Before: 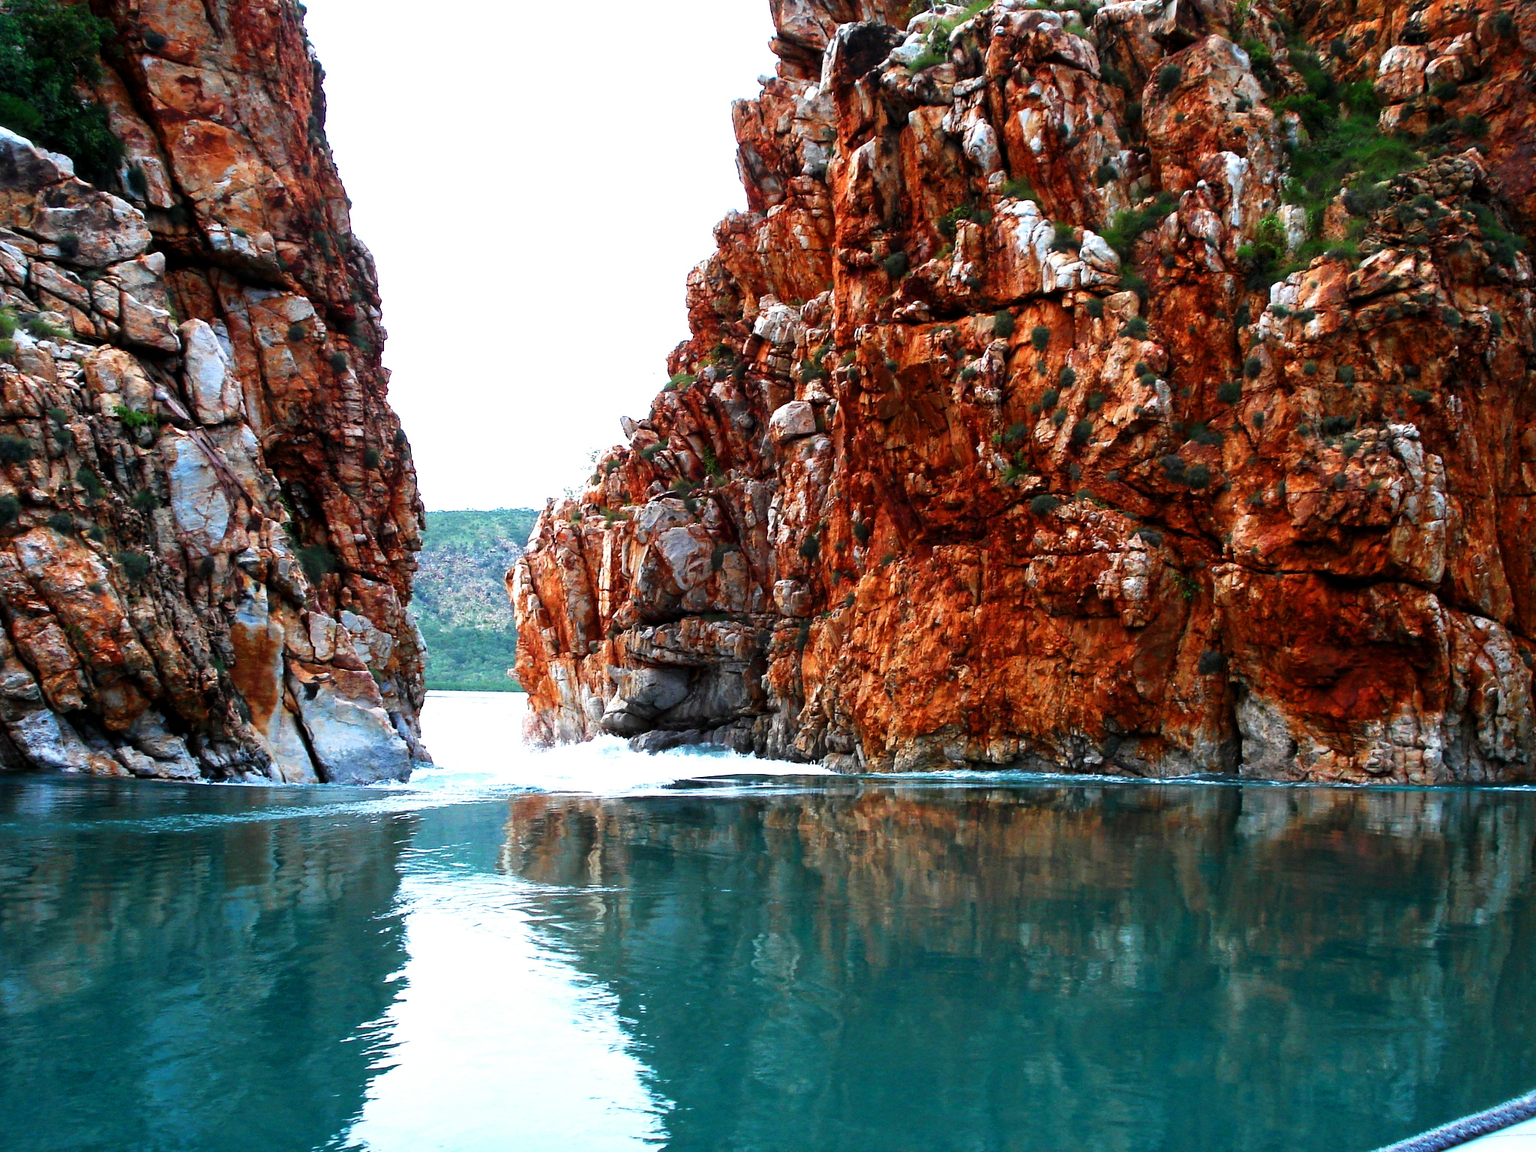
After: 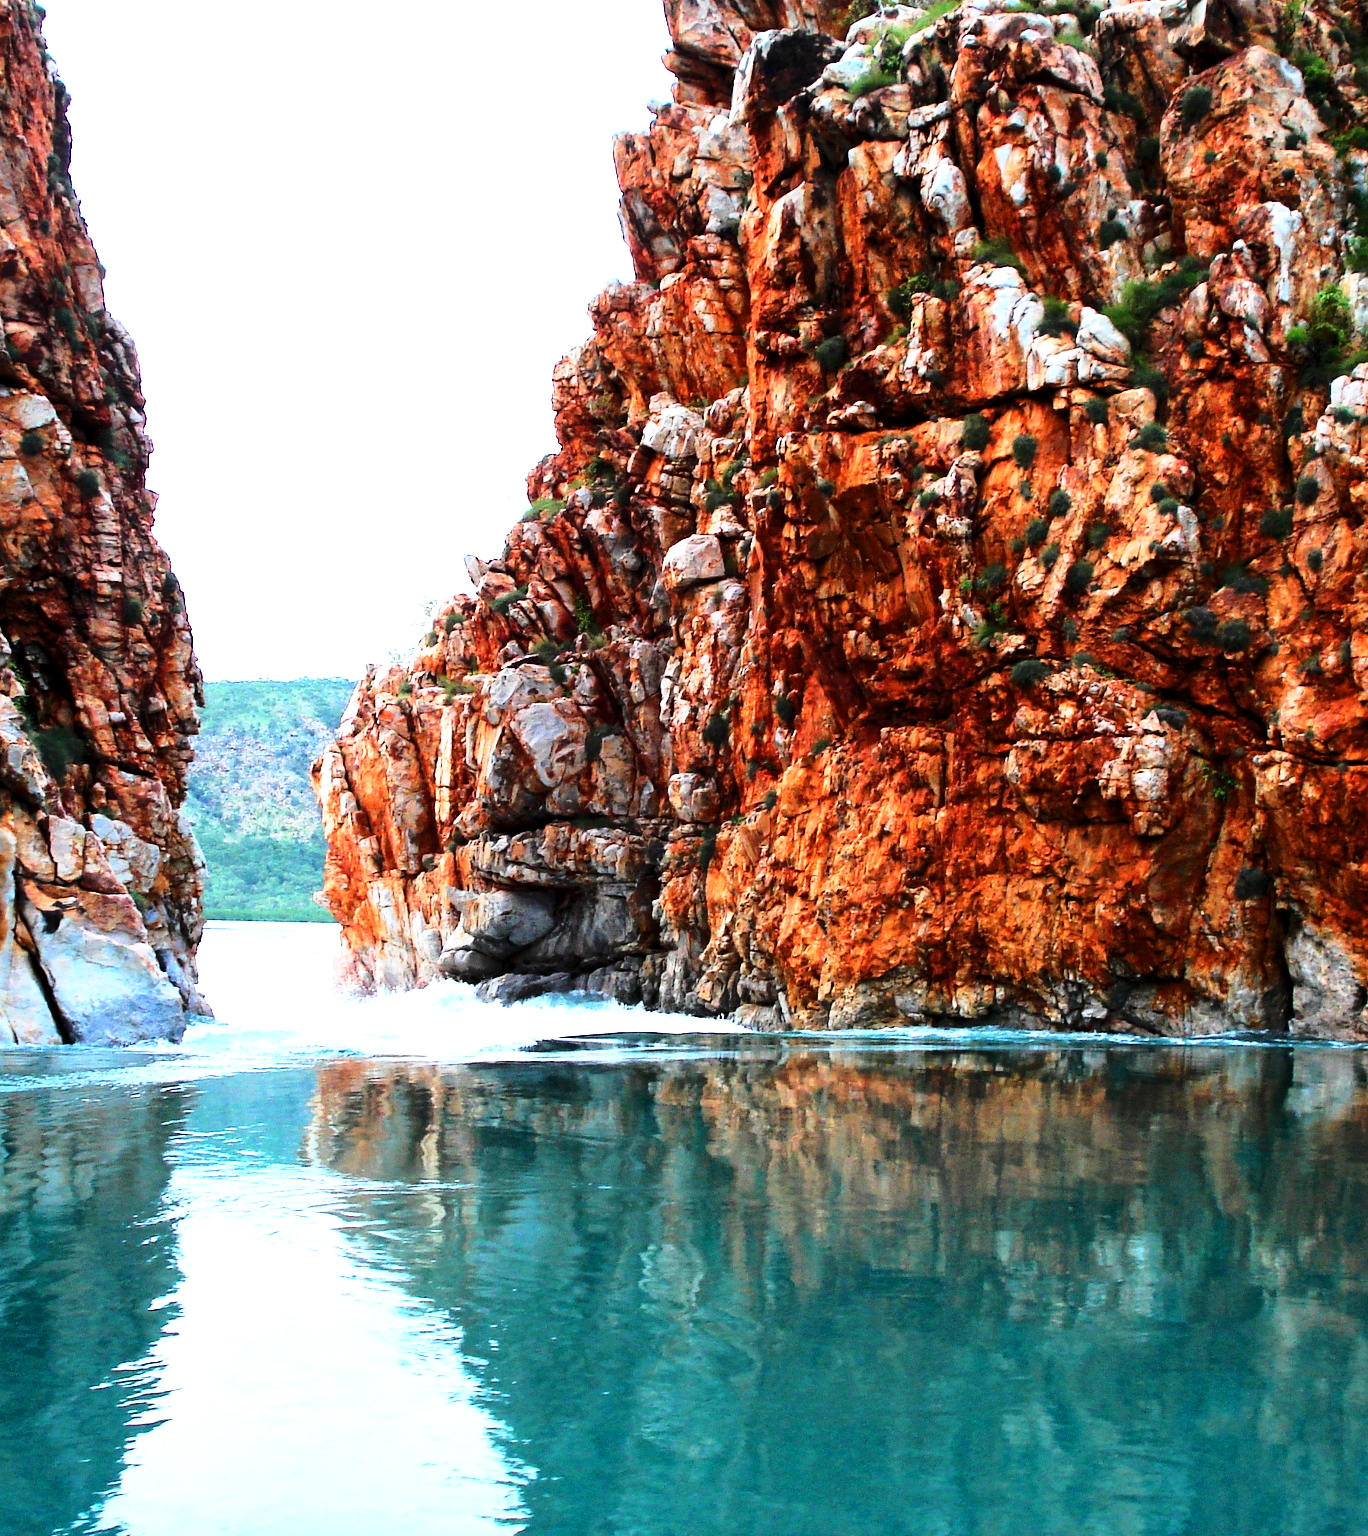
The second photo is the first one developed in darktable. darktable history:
local contrast: mode bilateral grid, contrast 10, coarseness 25, detail 115%, midtone range 0.2
crop and rotate: left 17.732%, right 15.423%
base curve: curves: ch0 [(0, 0) (0.028, 0.03) (0.121, 0.232) (0.46, 0.748) (0.859, 0.968) (1, 1)]
